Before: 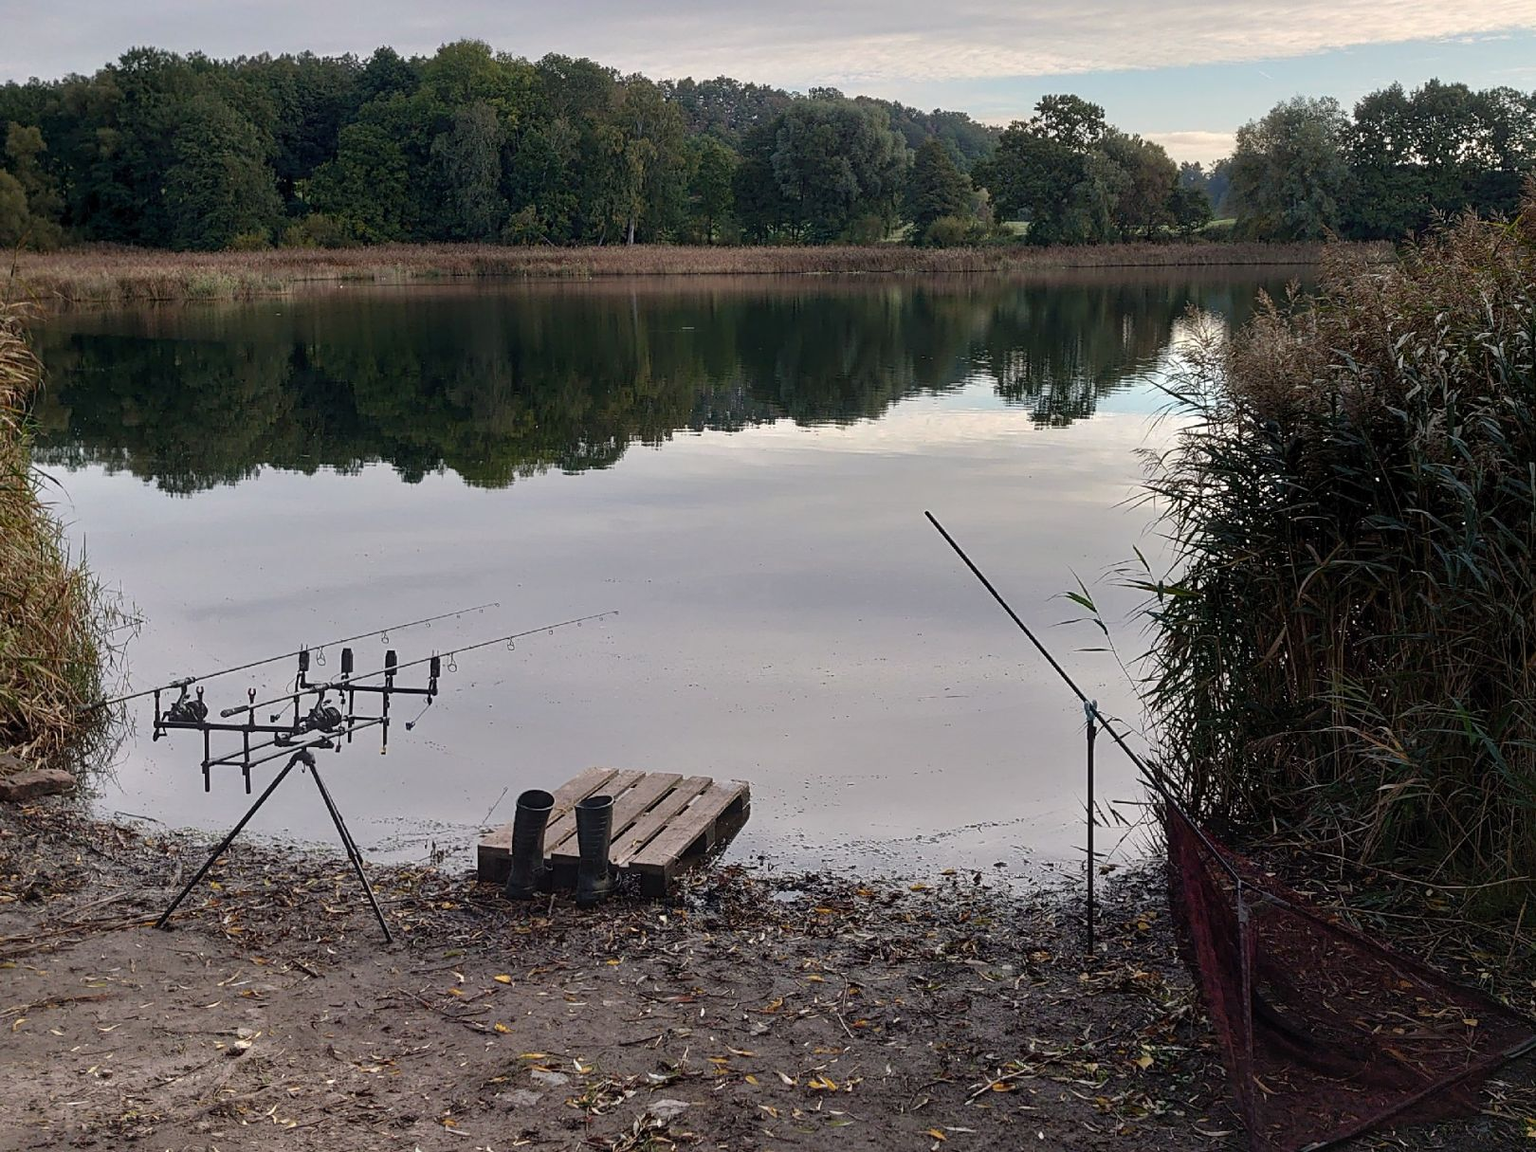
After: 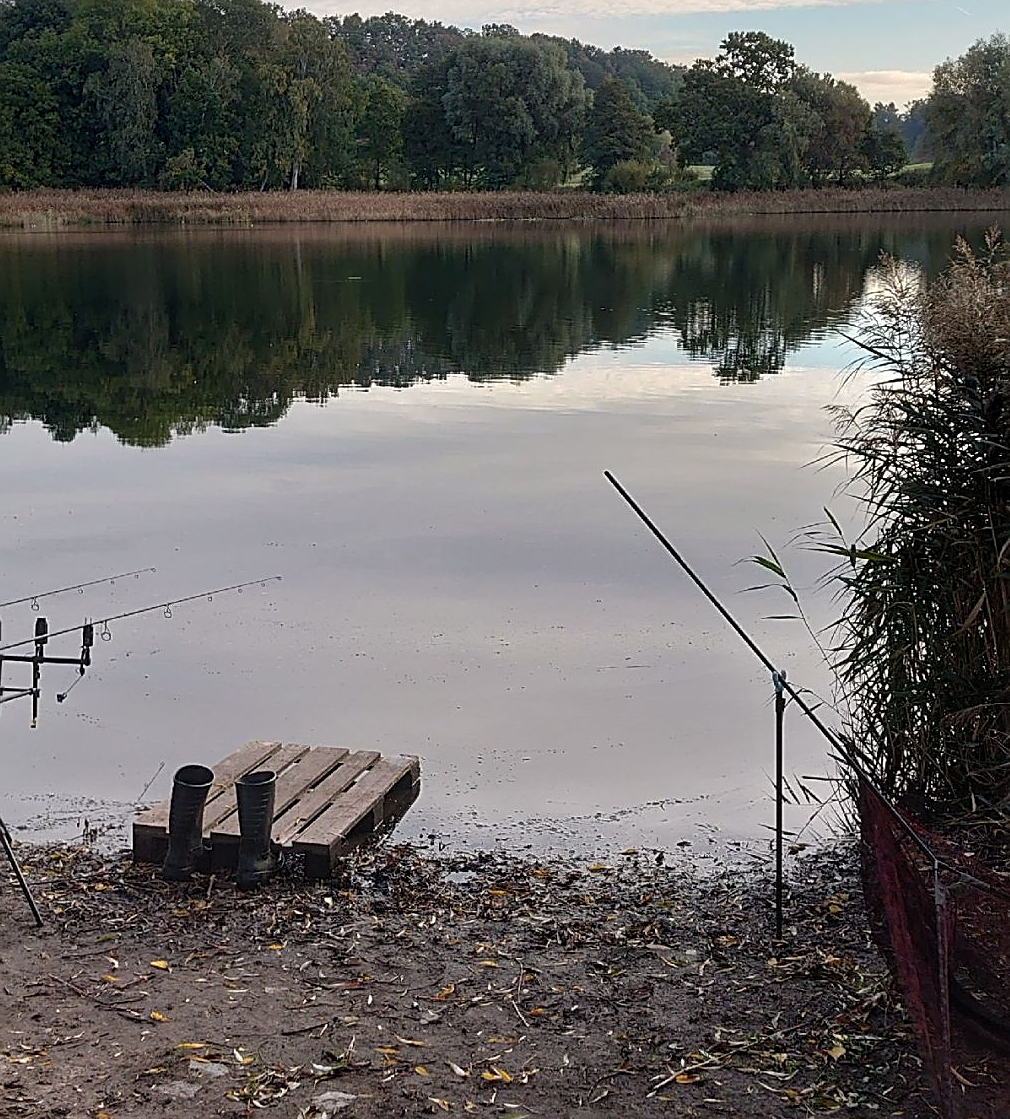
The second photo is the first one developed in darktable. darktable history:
sharpen: on, module defaults
rotate and perspective: crop left 0, crop top 0
crop and rotate: left 22.918%, top 5.629%, right 14.711%, bottom 2.247%
